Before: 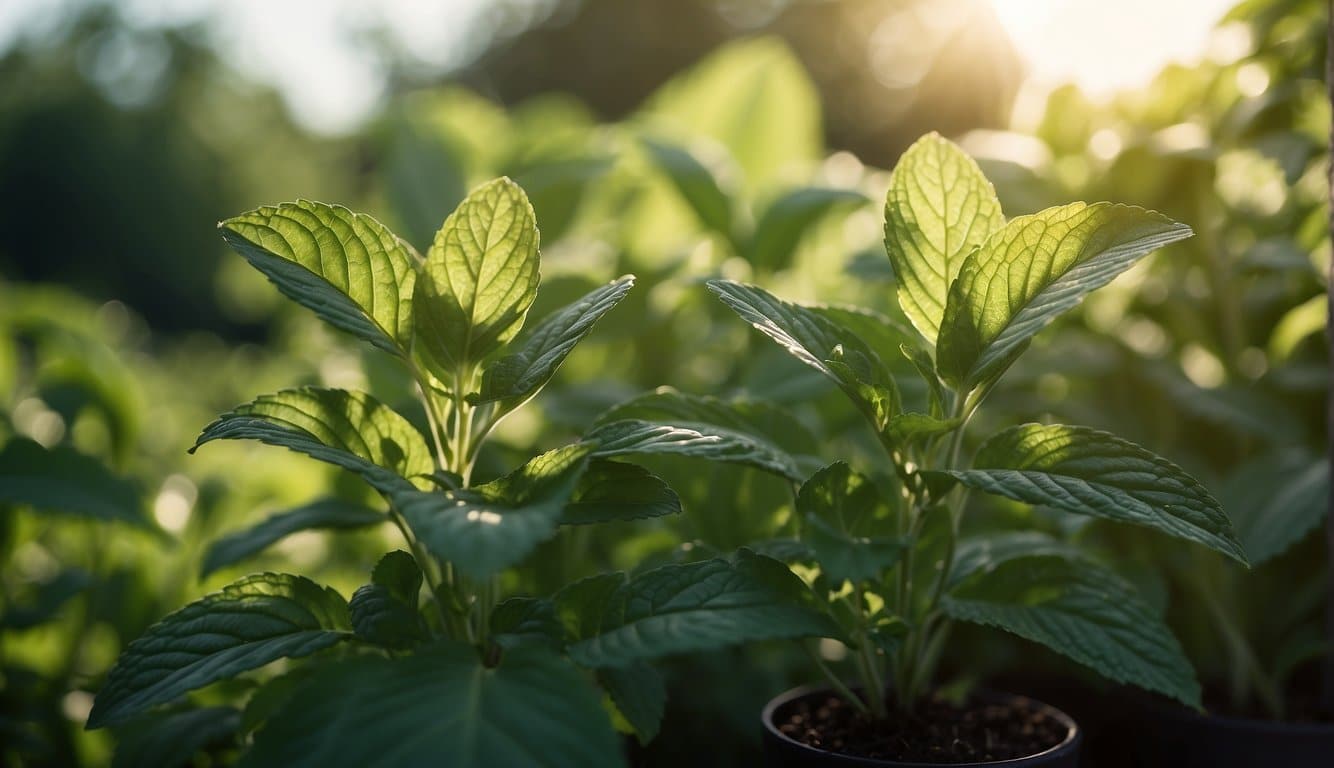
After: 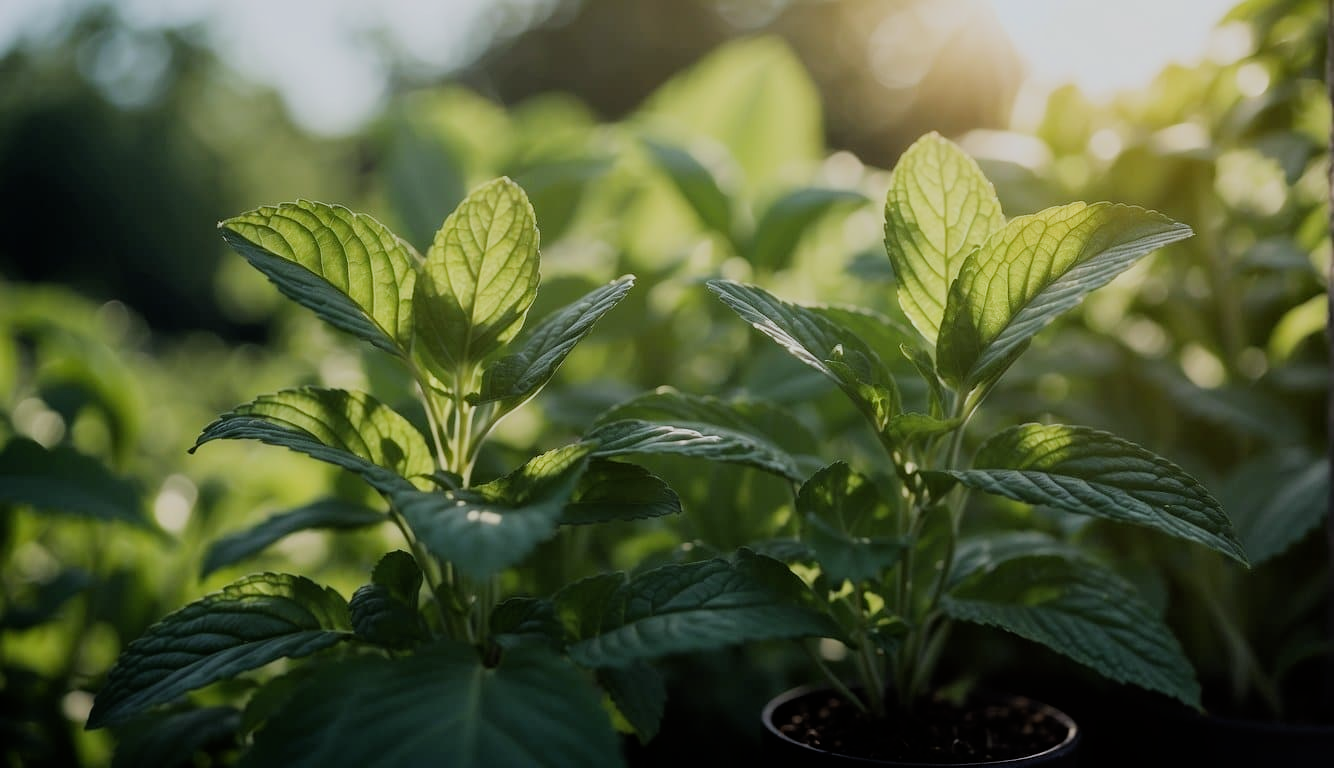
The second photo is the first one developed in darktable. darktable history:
filmic rgb: black relative exposure -7.65 EV, white relative exposure 4.56 EV, hardness 3.61
white balance: red 0.967, blue 1.049
